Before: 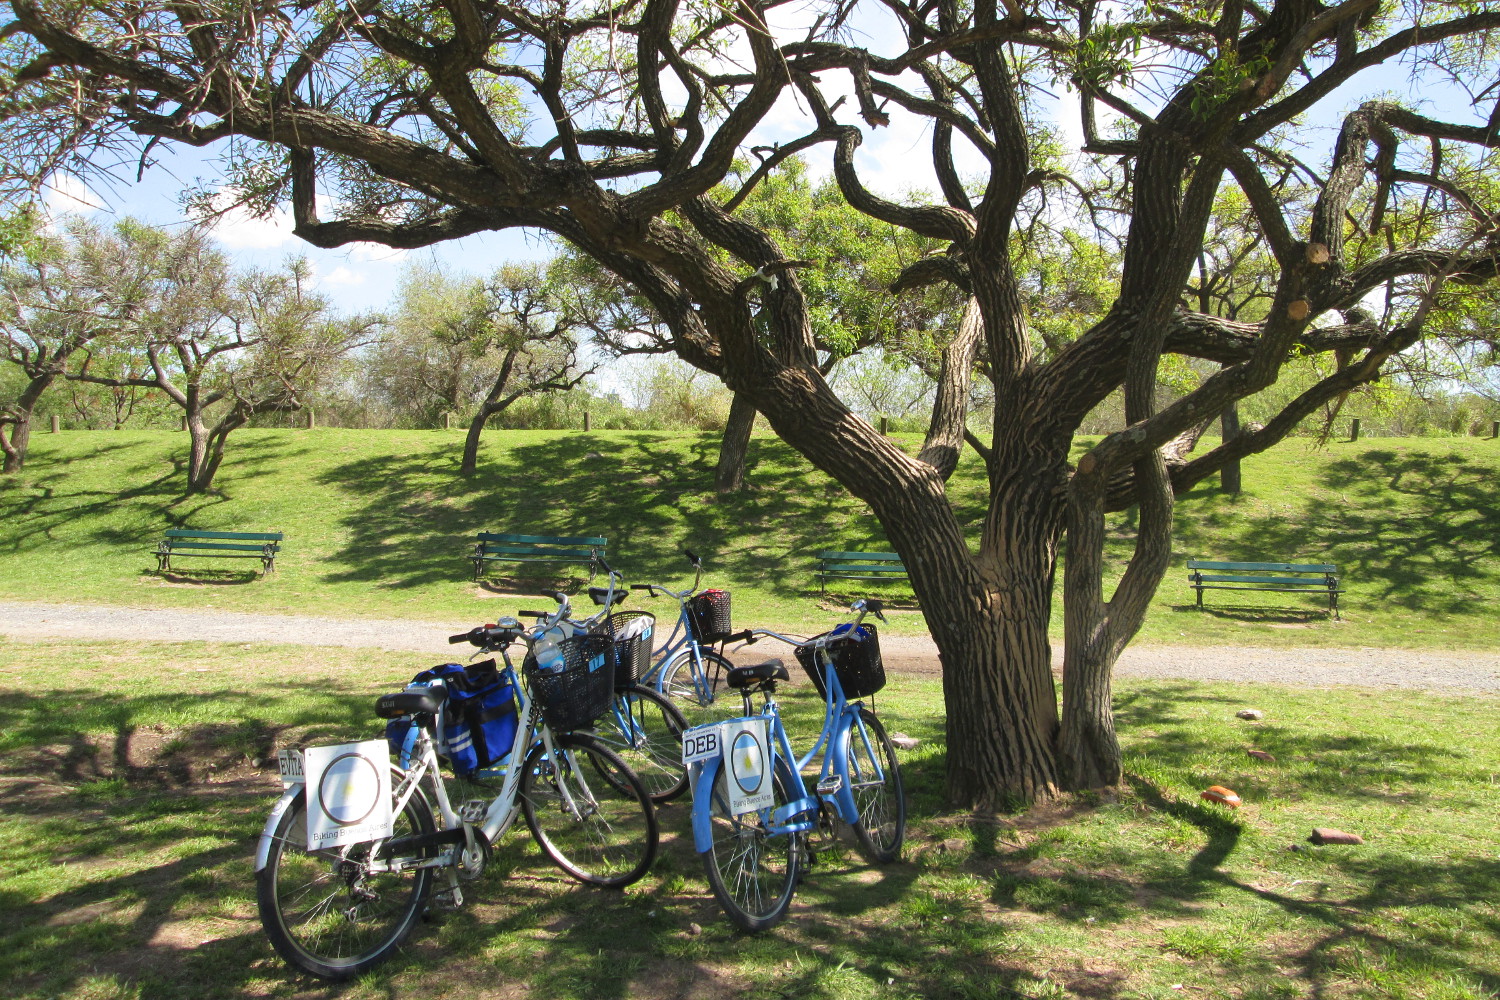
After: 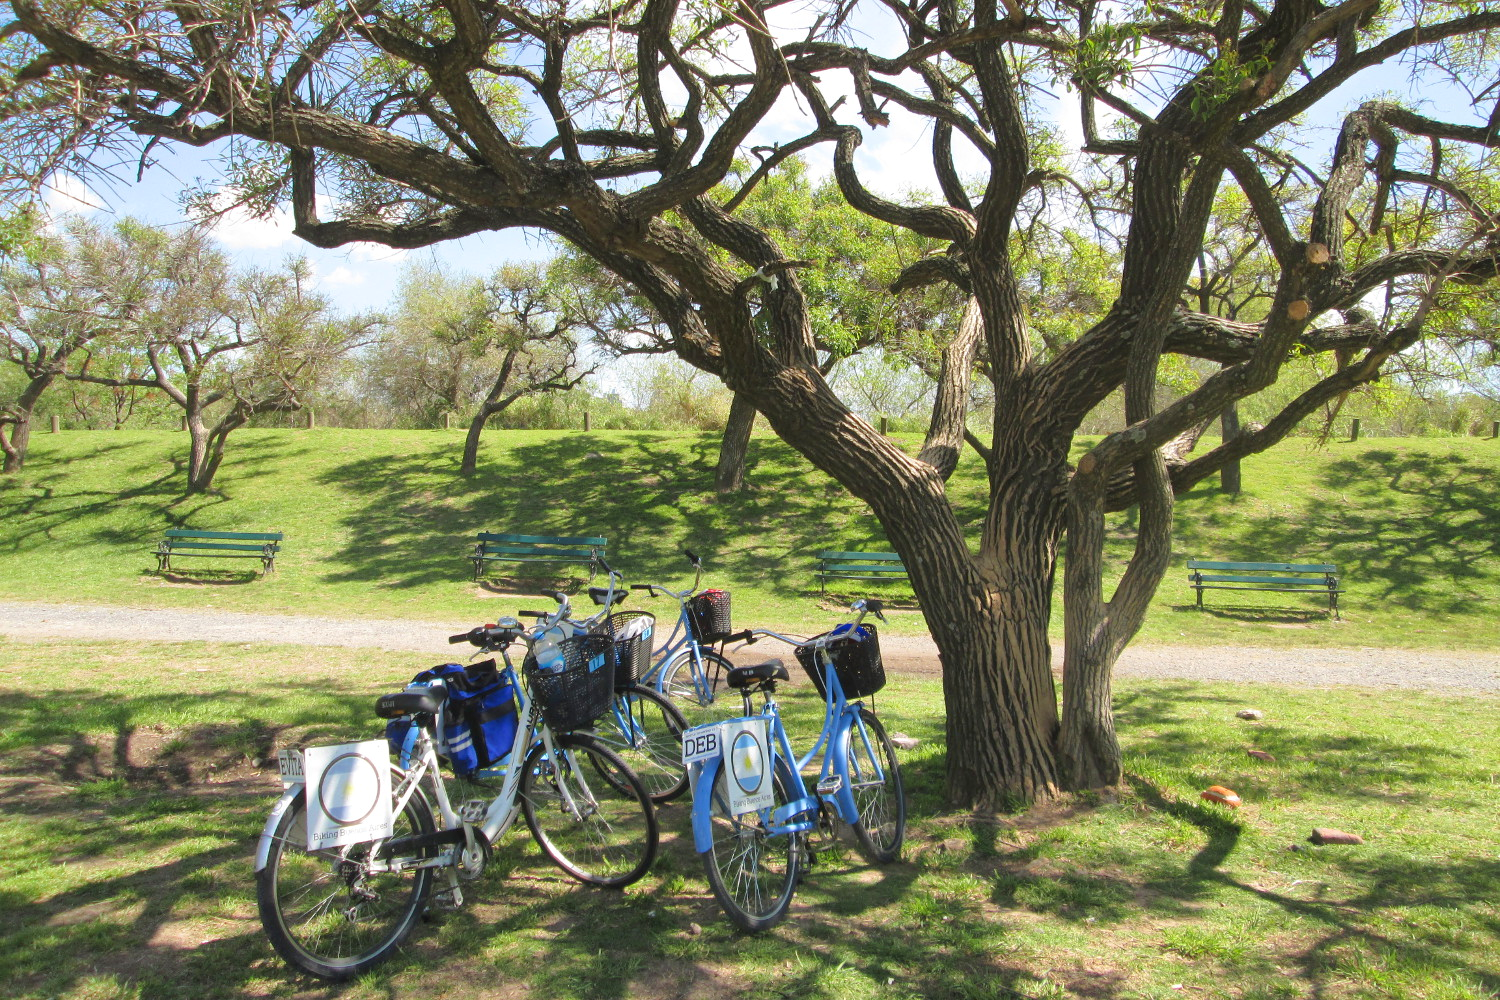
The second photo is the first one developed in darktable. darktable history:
tone equalizer: -8 EV 0.017 EV, -7 EV -0.038 EV, -6 EV 0.027 EV, -5 EV 0.043 EV, -4 EV 0.288 EV, -3 EV 0.663 EV, -2 EV 0.56 EV, -1 EV 0.187 EV, +0 EV 0.013 EV, smoothing diameter 24.88%, edges refinement/feathering 13.56, preserve details guided filter
